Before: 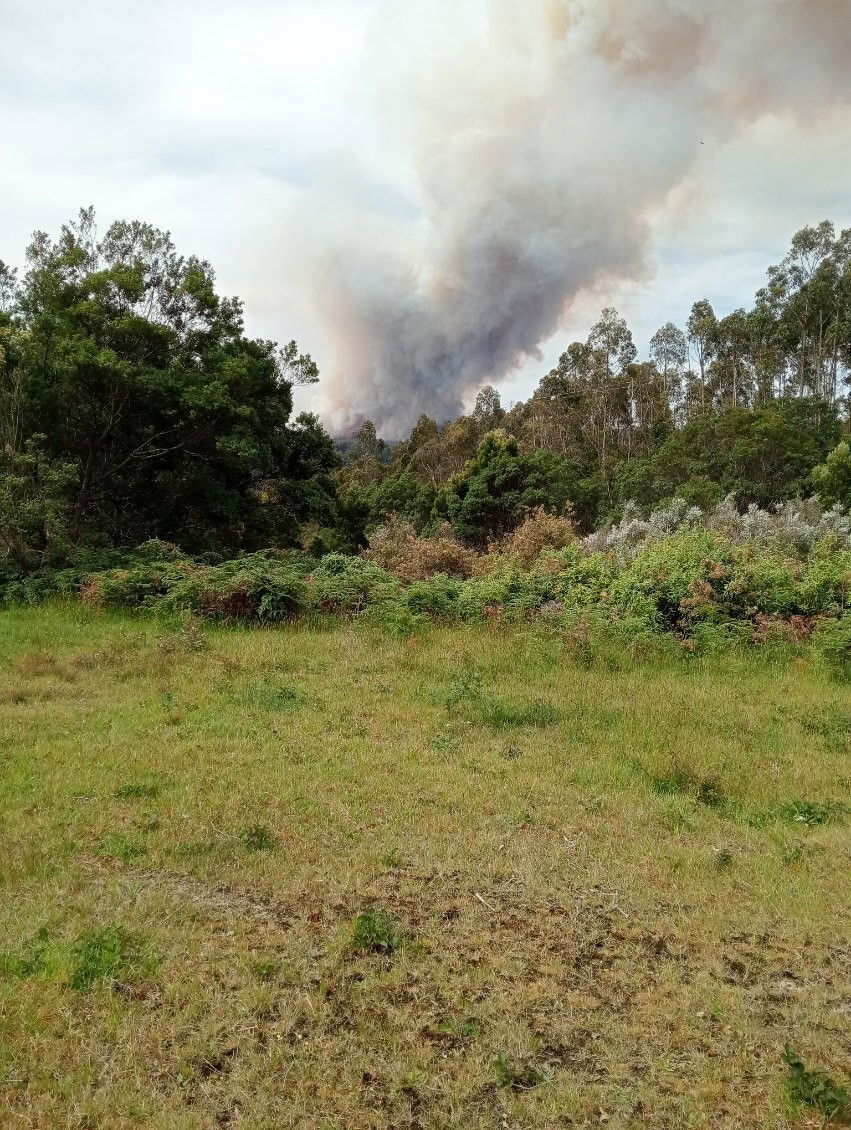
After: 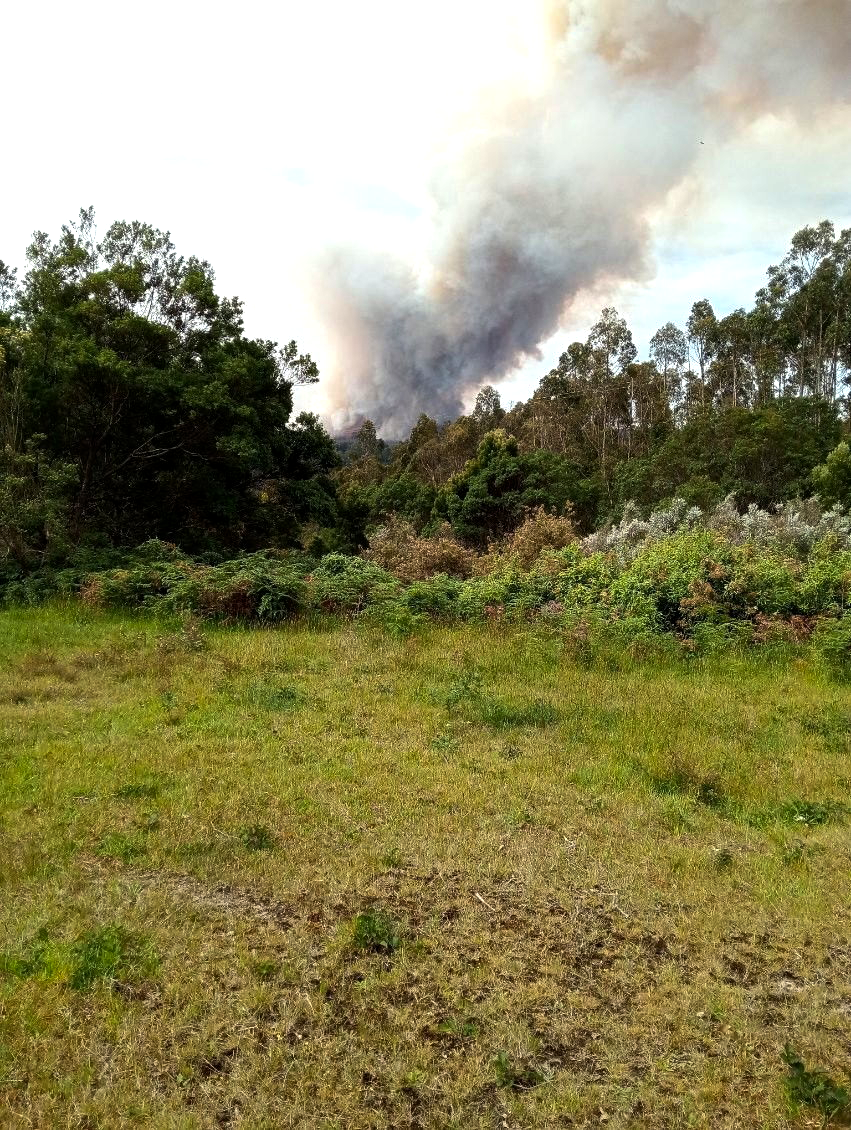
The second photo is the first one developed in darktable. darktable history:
color balance rgb: perceptual brilliance grading › highlights 14.29%, perceptual brilliance grading › mid-tones -5.92%, perceptual brilliance grading › shadows -26.83%, global vibrance 31.18%
exposure: black level correction 0.002, compensate highlight preservation false
